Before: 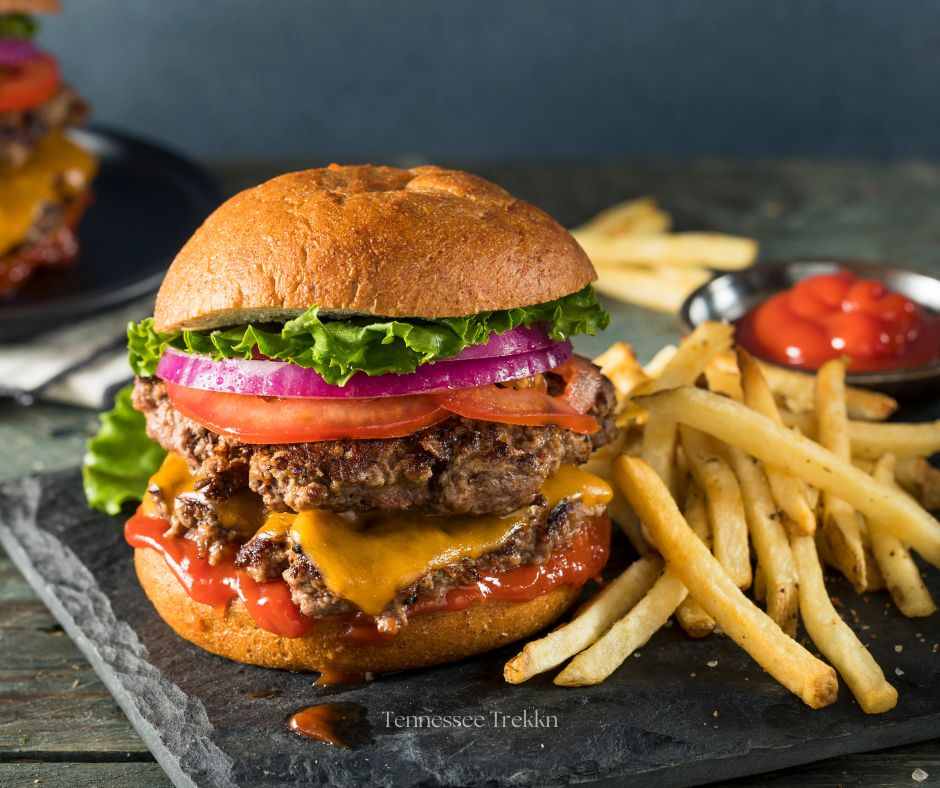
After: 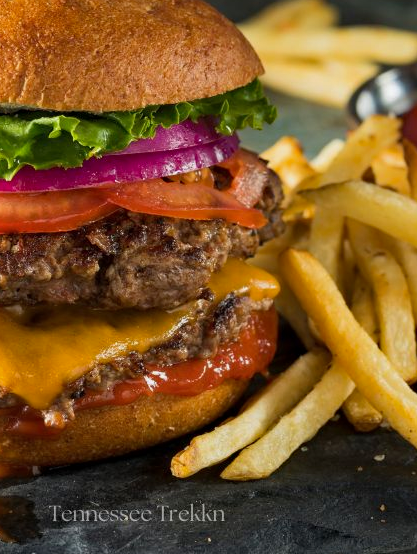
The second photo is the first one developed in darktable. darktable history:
crop: left 35.432%, top 26.233%, right 20.145%, bottom 3.432%
shadows and highlights: shadows 25, white point adjustment -3, highlights -30
haze removal: compatibility mode true, adaptive false
